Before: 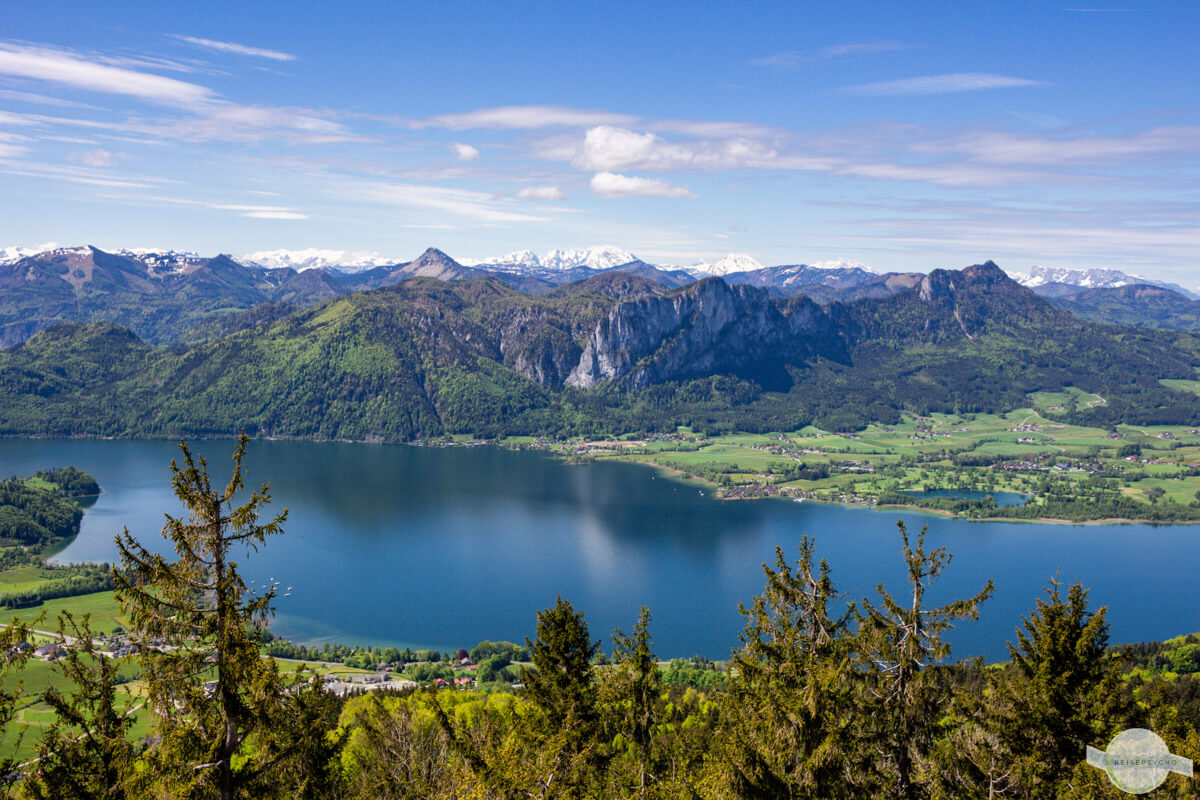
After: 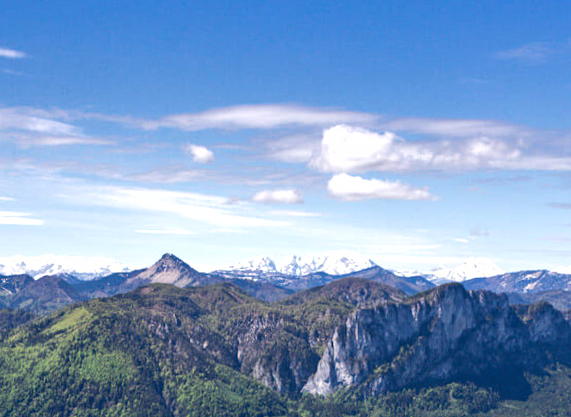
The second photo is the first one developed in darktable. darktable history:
shadows and highlights: radius 108.52, shadows 44.07, highlights -67.8, low approximation 0.01, soften with gaussian
rotate and perspective: rotation 0.074°, lens shift (vertical) 0.096, lens shift (horizontal) -0.041, crop left 0.043, crop right 0.952, crop top 0.024, crop bottom 0.979
tone equalizer: -8 EV -0.417 EV, -7 EV -0.389 EV, -6 EV -0.333 EV, -5 EV -0.222 EV, -3 EV 0.222 EV, -2 EV 0.333 EV, -1 EV 0.389 EV, +0 EV 0.417 EV, edges refinement/feathering 500, mask exposure compensation -1.57 EV, preserve details no
crop: left 19.556%, right 30.401%, bottom 46.458%
